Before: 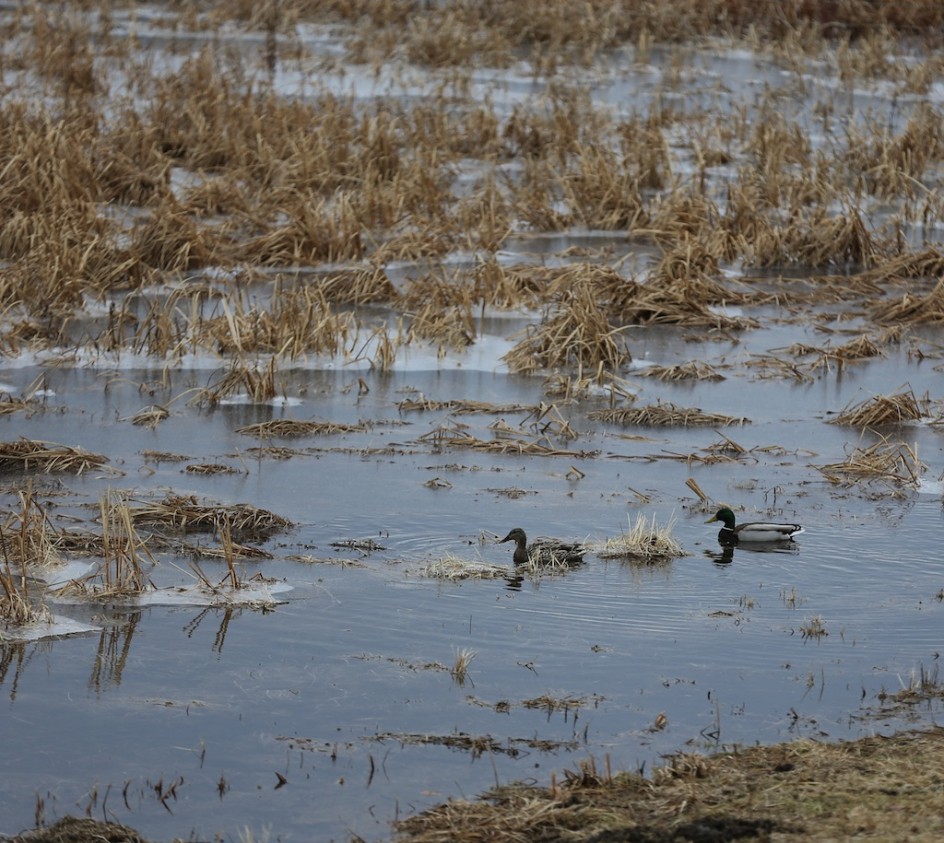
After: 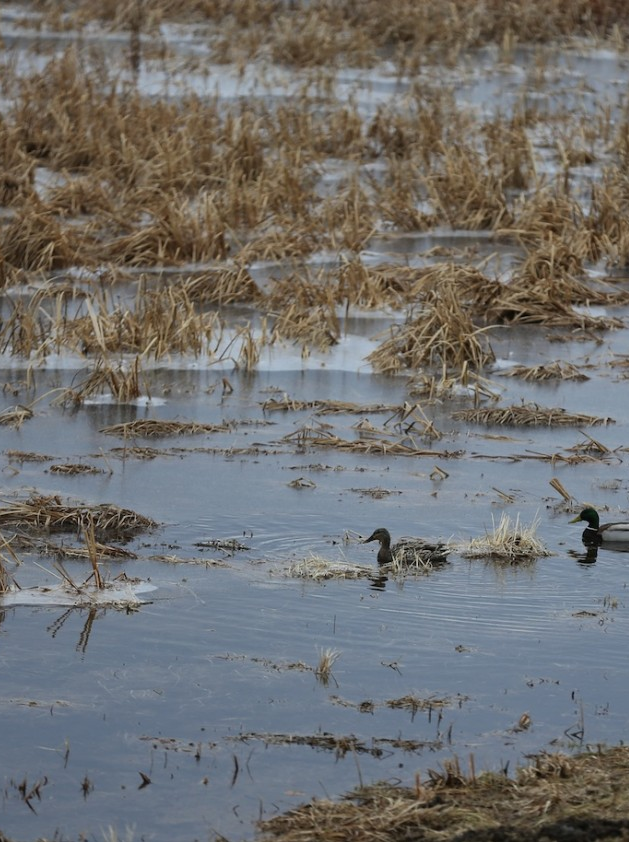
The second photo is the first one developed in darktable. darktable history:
crop and rotate: left 14.485%, right 18.881%
